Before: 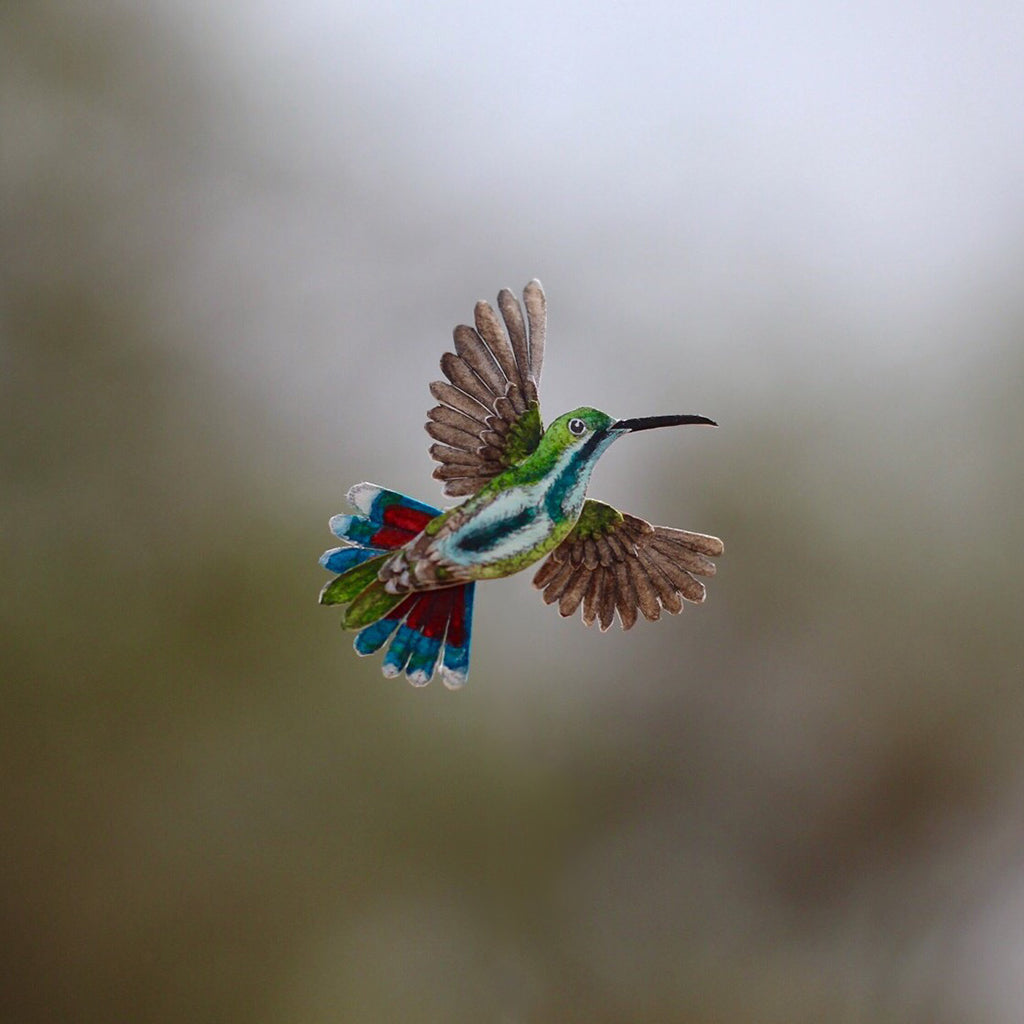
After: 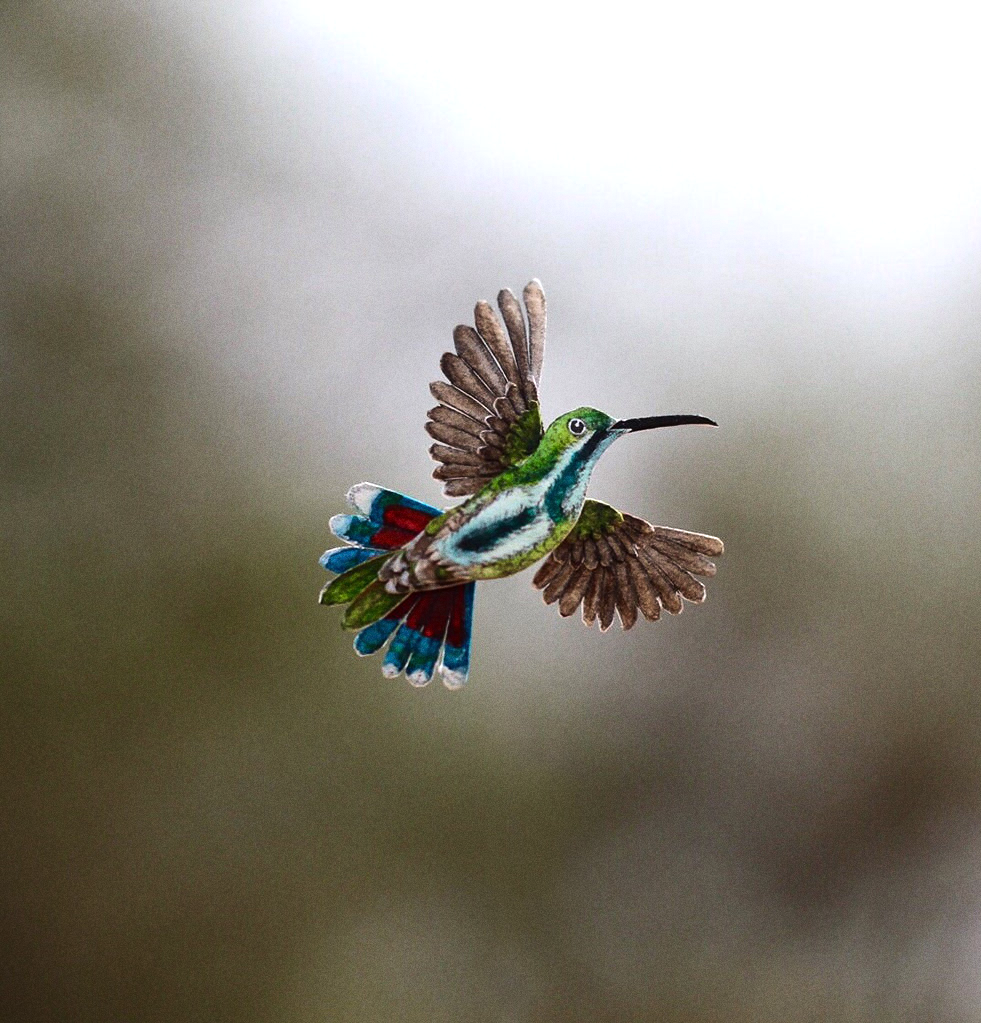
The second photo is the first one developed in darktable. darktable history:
crop: right 4.126%, bottom 0.031%
tone equalizer: -8 EV -0.75 EV, -7 EV -0.7 EV, -6 EV -0.6 EV, -5 EV -0.4 EV, -3 EV 0.4 EV, -2 EV 0.6 EV, -1 EV 0.7 EV, +0 EV 0.75 EV, edges refinement/feathering 500, mask exposure compensation -1.57 EV, preserve details no
grain: coarseness 0.09 ISO
